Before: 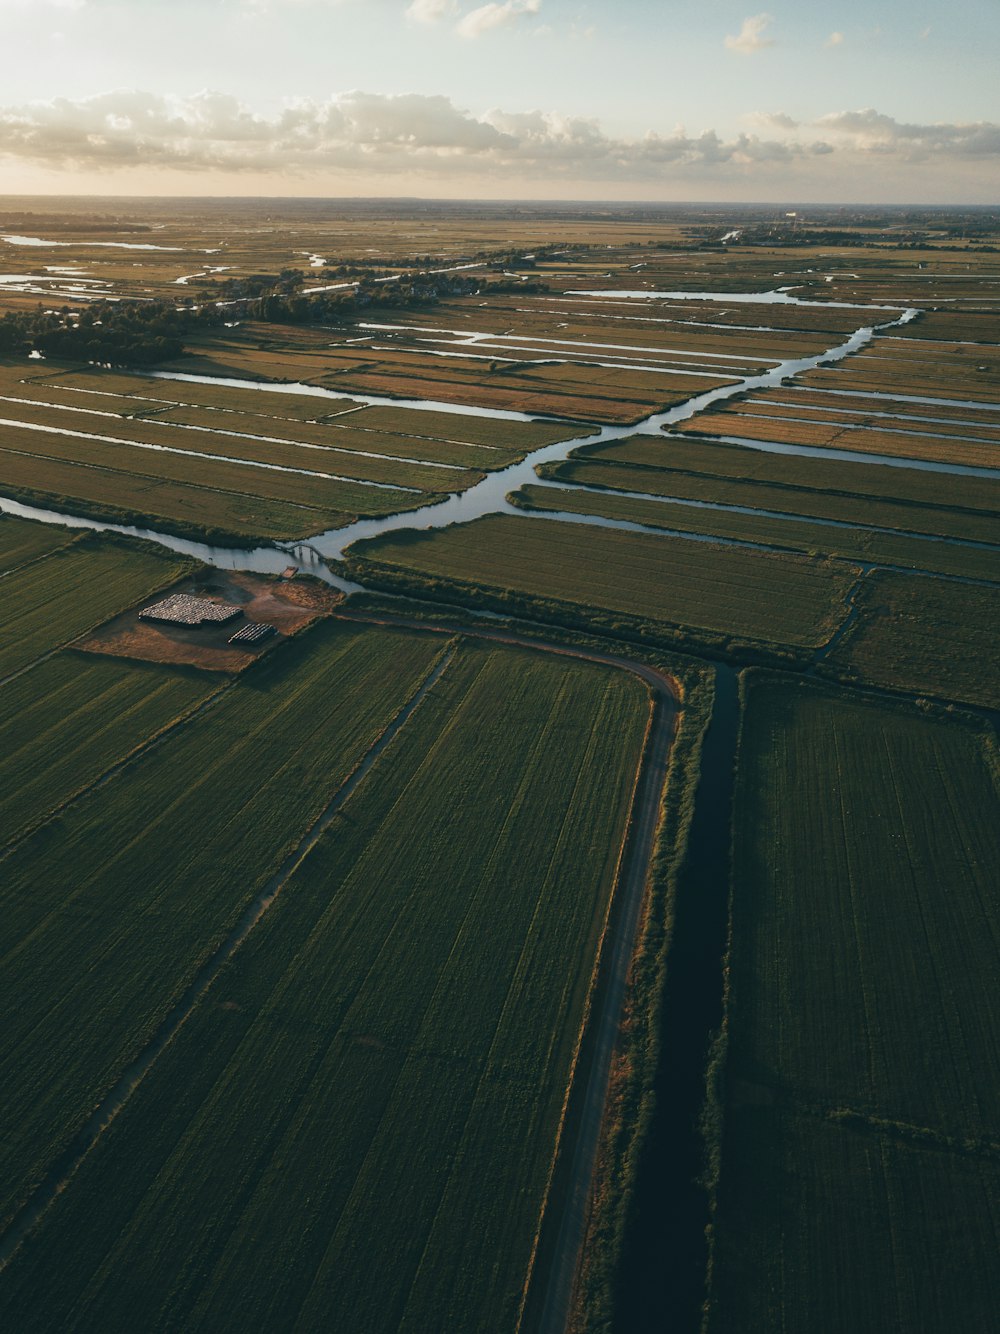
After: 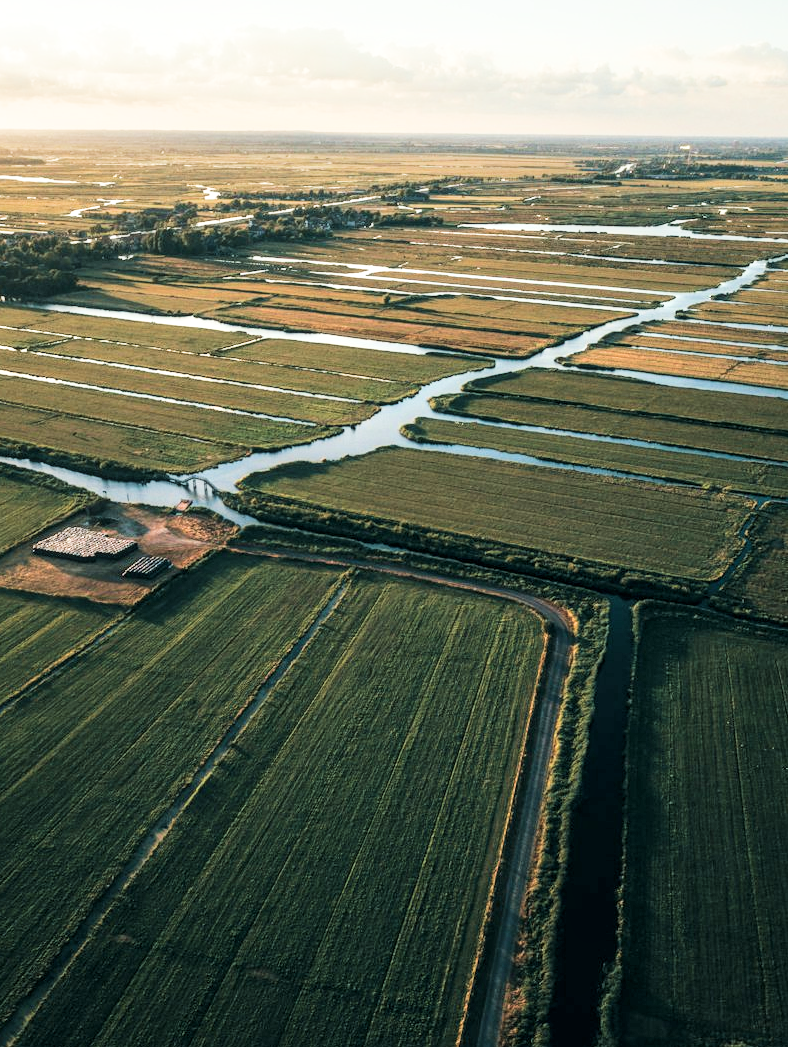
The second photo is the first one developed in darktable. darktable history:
filmic rgb: black relative exposure -5.02 EV, white relative exposure 3.98 EV, threshold 5.94 EV, hardness 2.9, contrast 1.403, highlights saturation mix -29.84%, enable highlight reconstruction true
exposure: black level correction 0, exposure 1.441 EV, compensate exposure bias true, compensate highlight preservation false
tone equalizer: smoothing diameter 2.05%, edges refinement/feathering 24.4, mask exposure compensation -1.57 EV, filter diffusion 5
crop and rotate: left 10.614%, top 5.029%, right 10.491%, bottom 16.42%
local contrast: on, module defaults
velvia: on, module defaults
